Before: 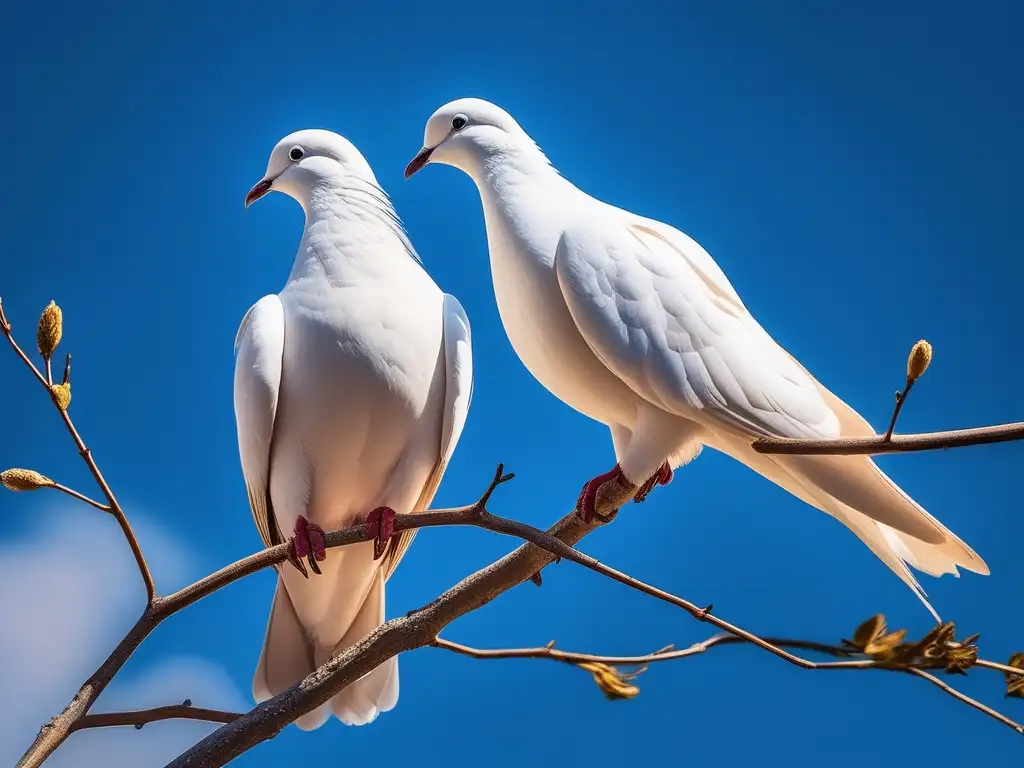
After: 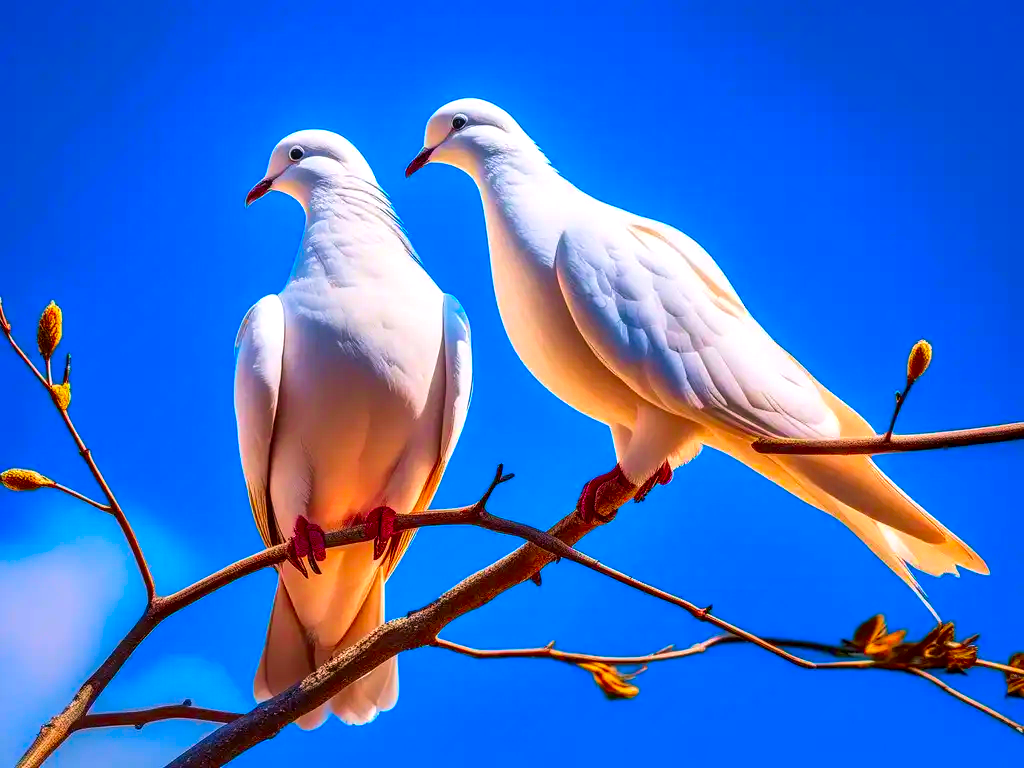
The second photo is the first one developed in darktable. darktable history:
local contrast: detail 130%
velvia: strength 27.41%
color correction: highlights a* 1.7, highlights b* -1.65, saturation 2.44
